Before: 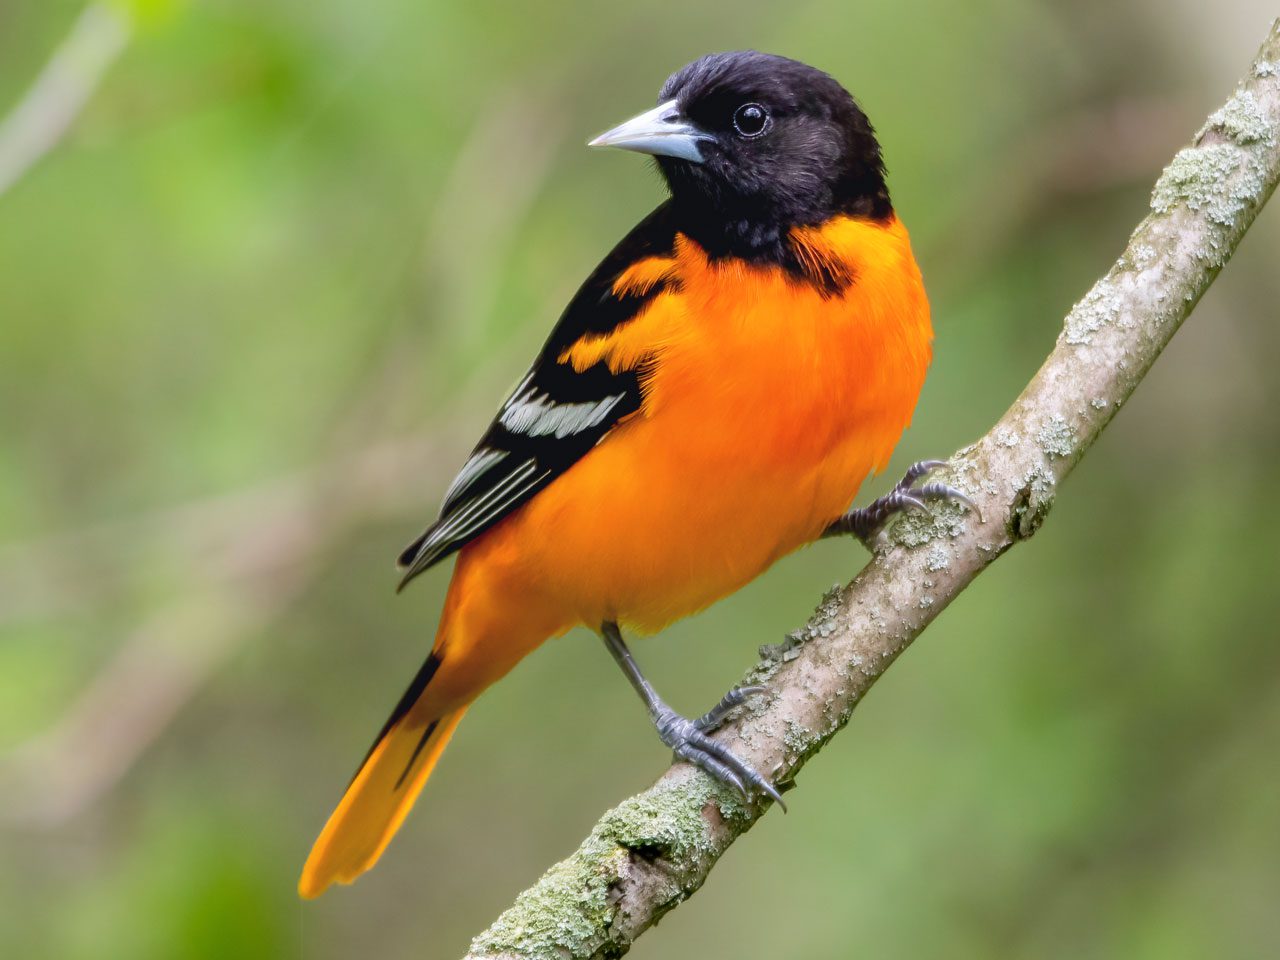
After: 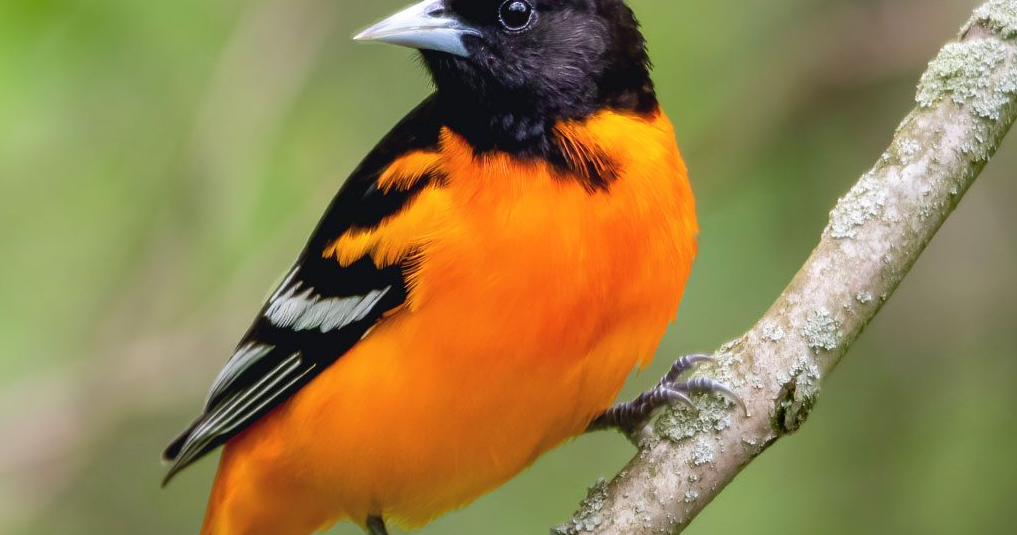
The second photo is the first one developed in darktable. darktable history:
crop: left 18.414%, top 11.083%, right 2.066%, bottom 33.15%
